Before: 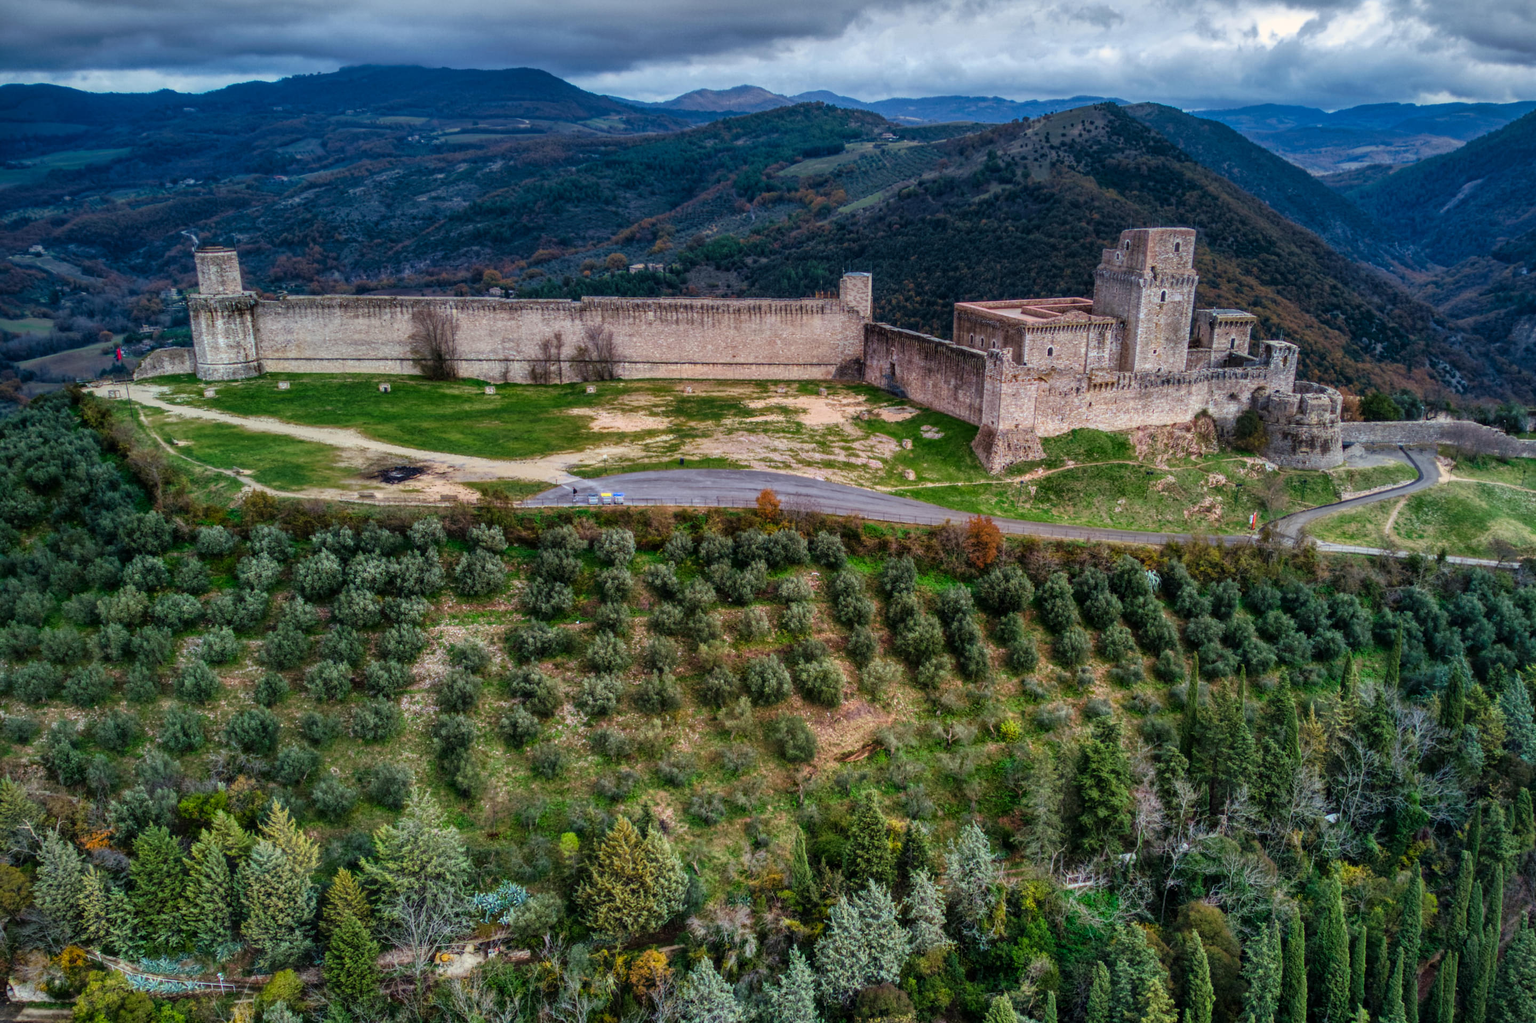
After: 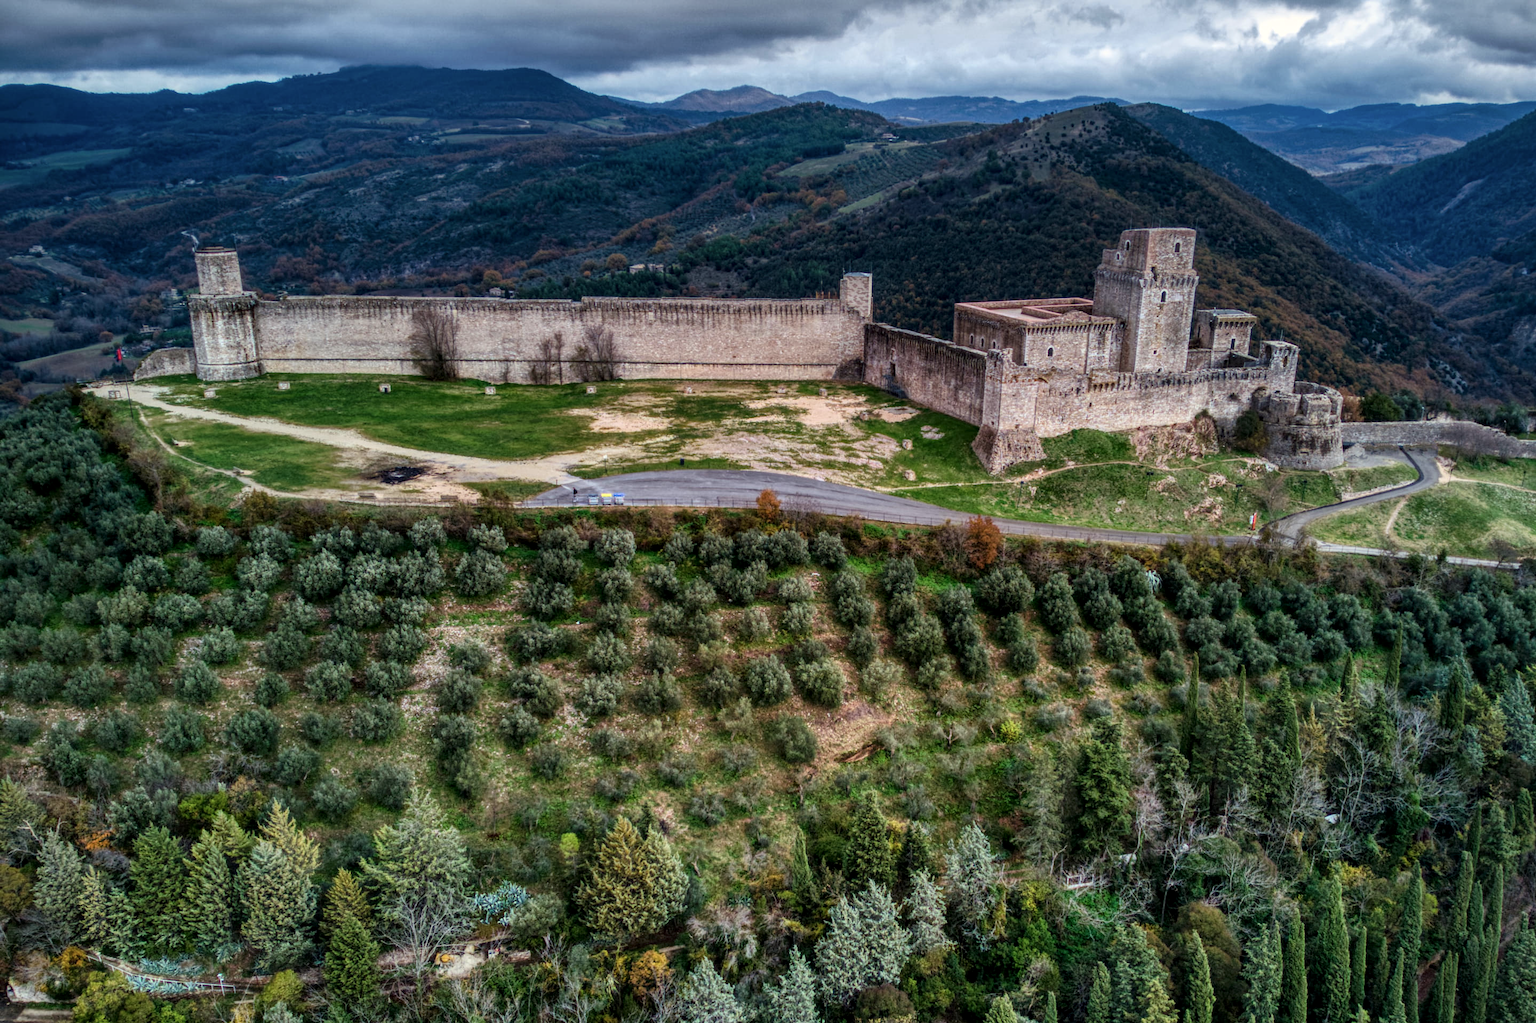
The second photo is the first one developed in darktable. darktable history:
local contrast: highlights 101%, shadows 102%, detail 120%, midtone range 0.2
contrast brightness saturation: contrast 0.11, saturation -0.15
